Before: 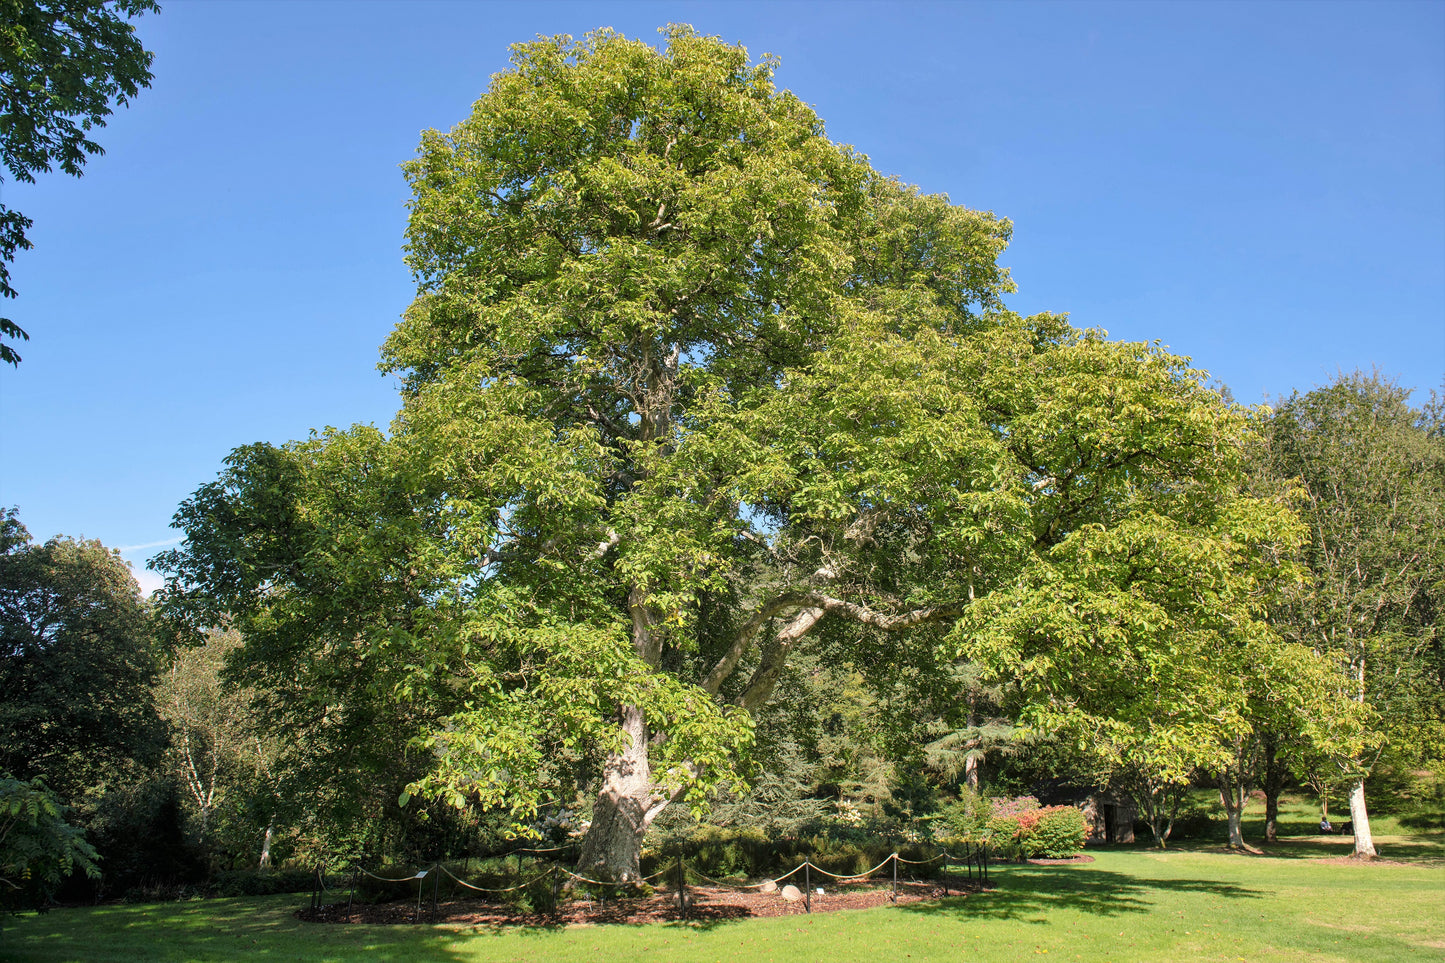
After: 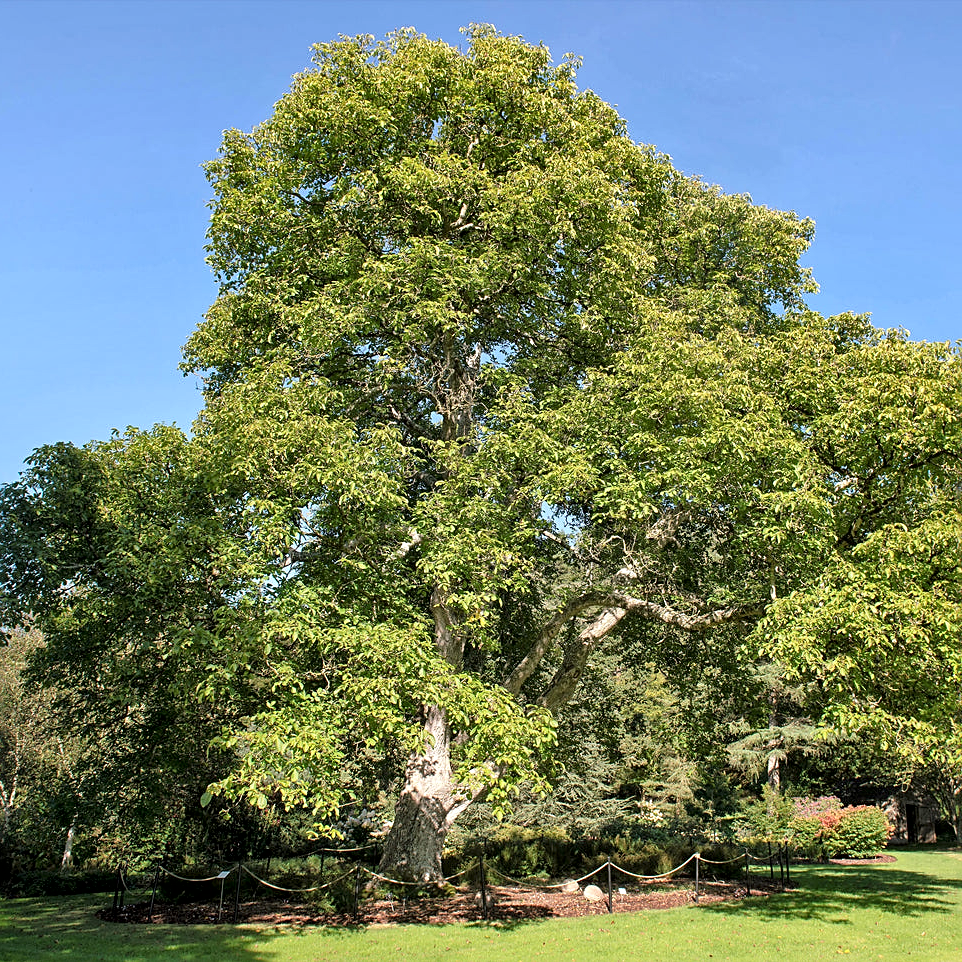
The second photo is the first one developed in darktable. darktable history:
shadows and highlights: shadows -38.26, highlights 63.29, soften with gaussian
crop and rotate: left 13.705%, right 19.682%
local contrast: mode bilateral grid, contrast 21, coarseness 49, detail 173%, midtone range 0.2
sharpen: on, module defaults
